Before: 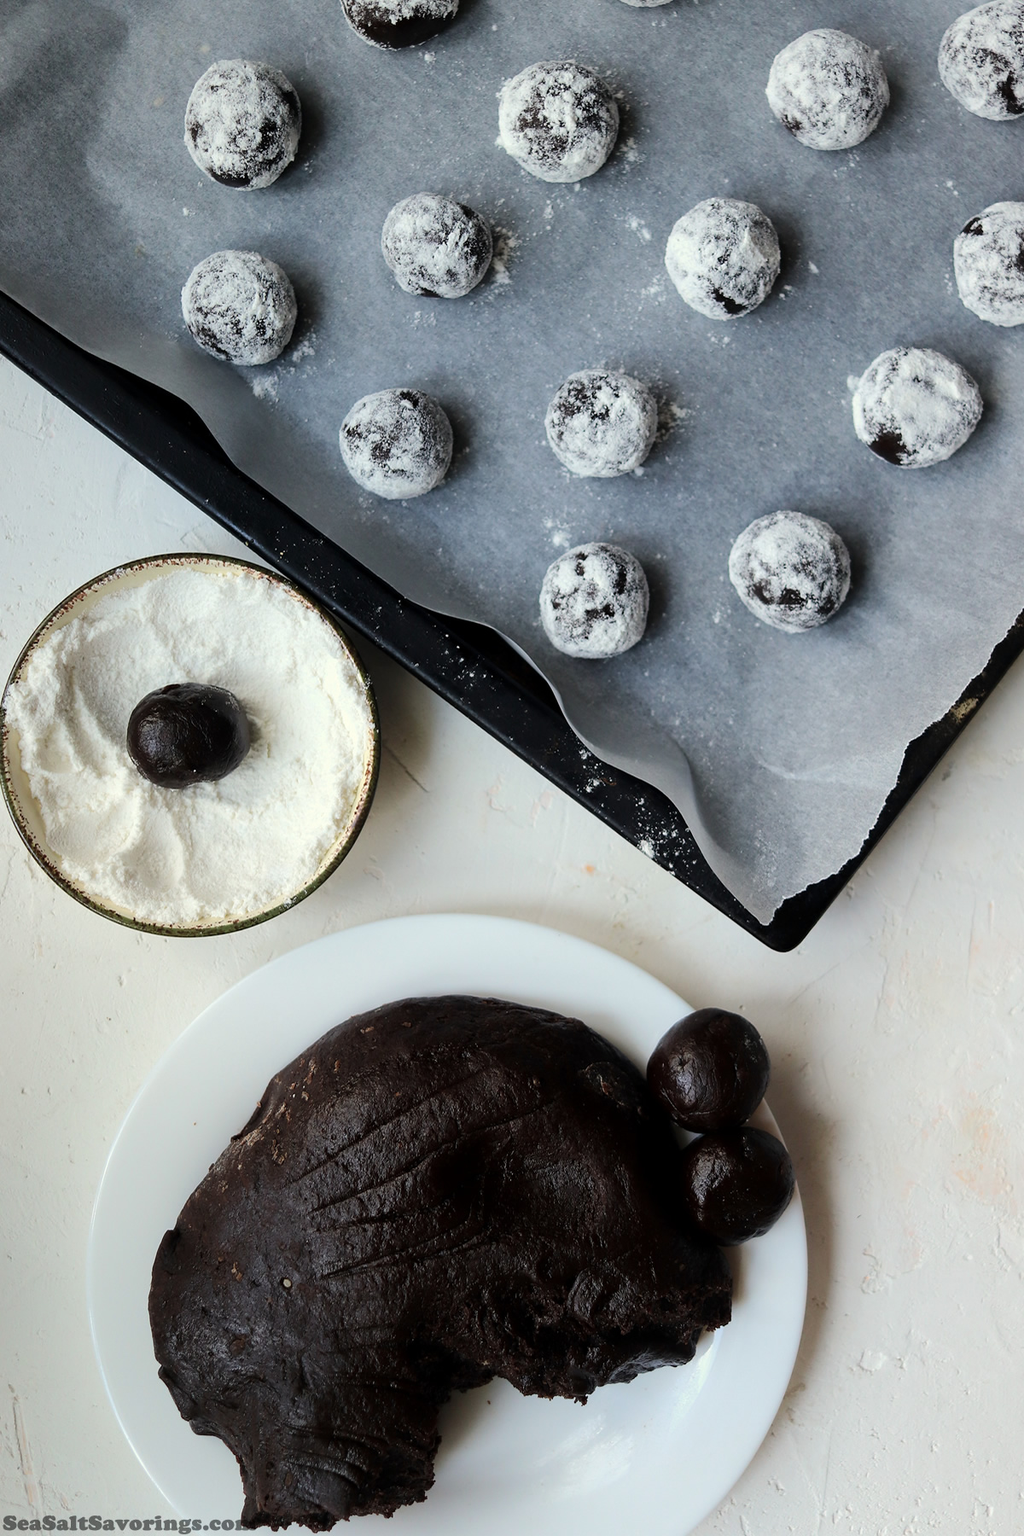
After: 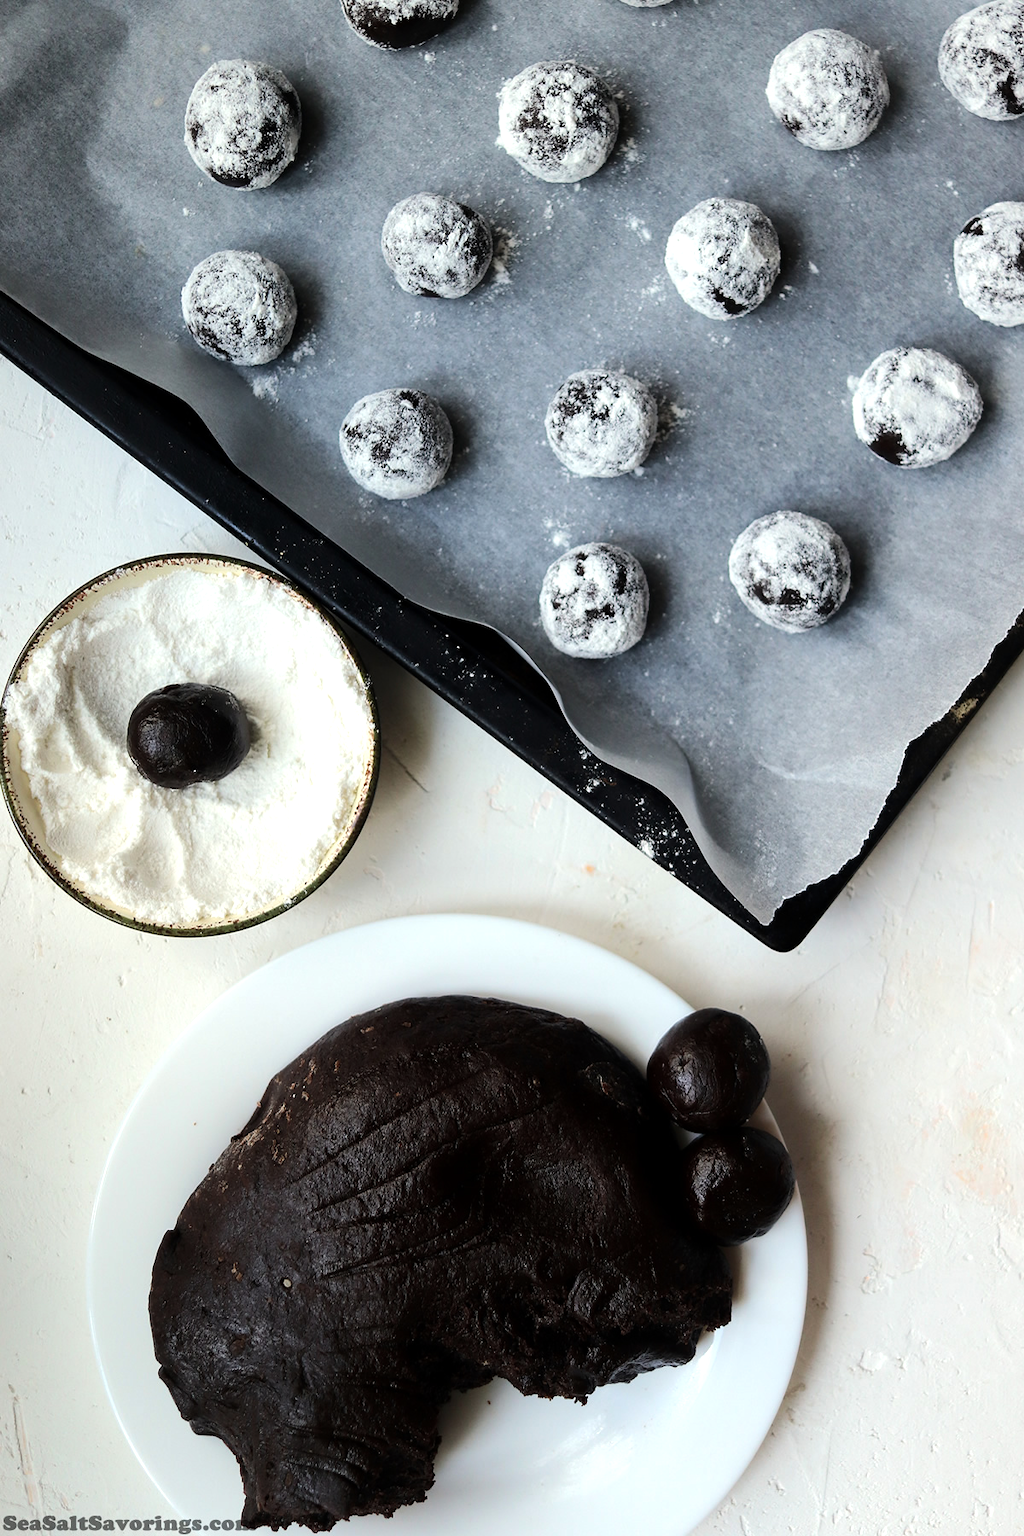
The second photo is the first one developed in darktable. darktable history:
tone equalizer: -8 EV -0.386 EV, -7 EV -0.379 EV, -6 EV -0.361 EV, -5 EV -0.201 EV, -3 EV 0.236 EV, -2 EV 0.322 EV, -1 EV 0.398 EV, +0 EV 0.404 EV, edges refinement/feathering 500, mask exposure compensation -1.57 EV, preserve details no
